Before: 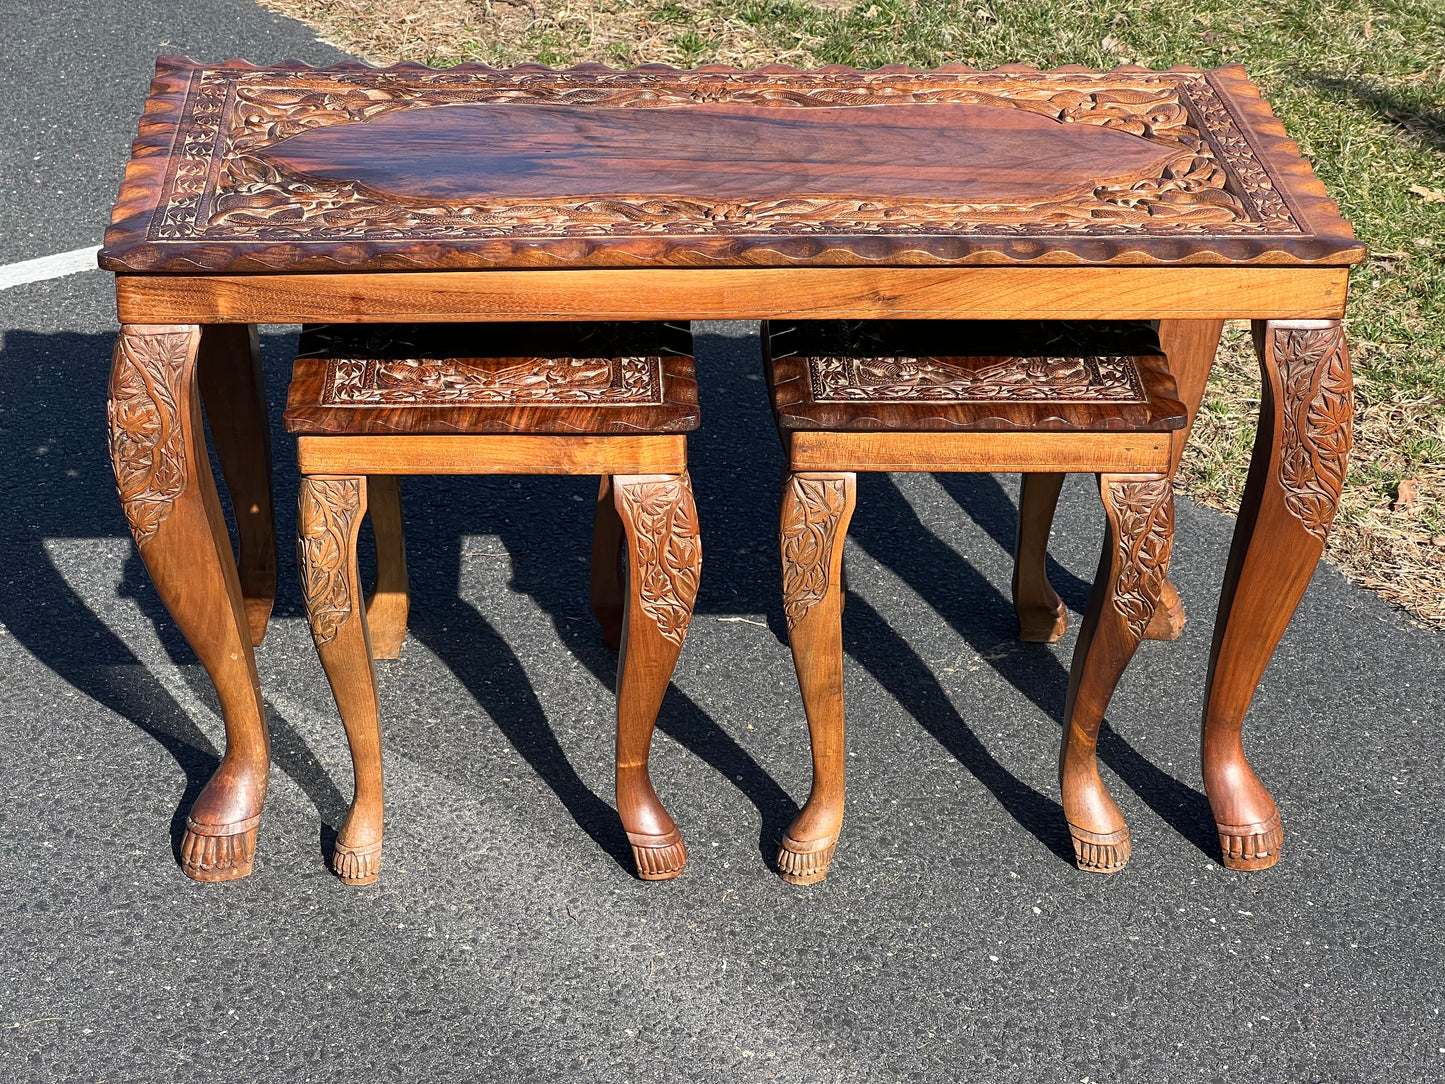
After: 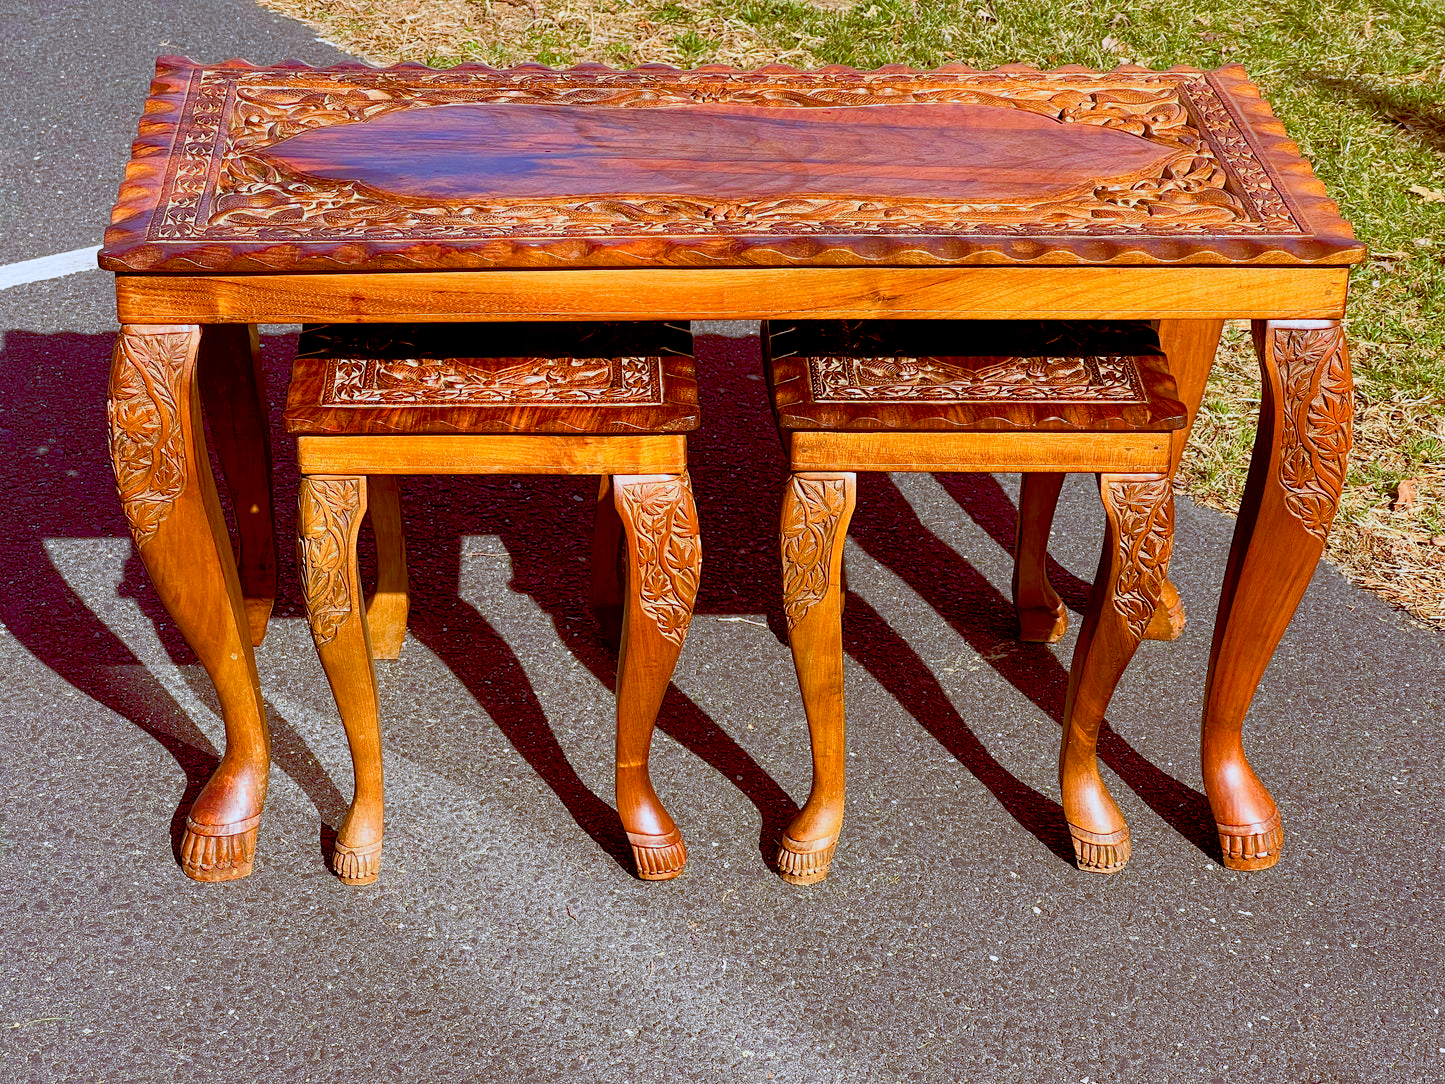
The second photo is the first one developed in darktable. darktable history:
color balance rgb: global offset › luminance -0.5%, perceptual saturation grading › highlights -17.77%, perceptual saturation grading › mid-tones 33.1%, perceptual saturation grading › shadows 50.52%, perceptual brilliance grading › highlights 10.8%, perceptual brilliance grading › shadows -10.8%, global vibrance 24.22%, contrast -25%
white balance: red 0.976, blue 1.04
color correction: saturation 1.32
shadows and highlights: shadows -30, highlights 30
color balance: lift [1, 1.011, 0.999, 0.989], gamma [1.109, 1.045, 1.039, 0.955], gain [0.917, 0.936, 0.952, 1.064], contrast 2.32%, contrast fulcrum 19%, output saturation 101%
